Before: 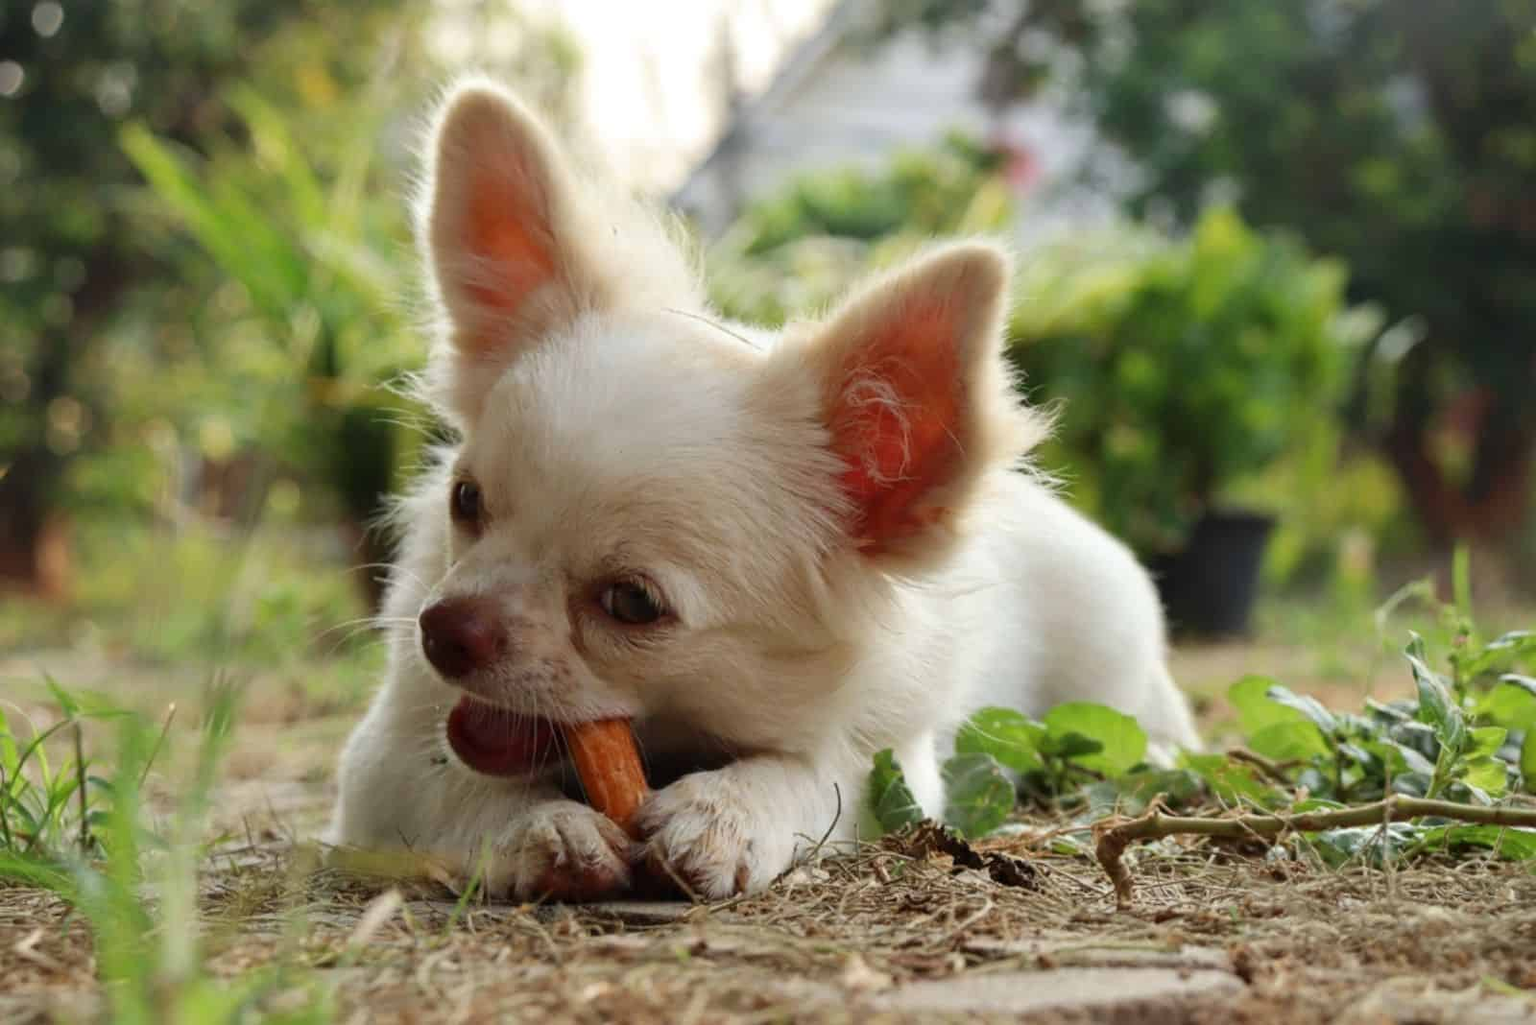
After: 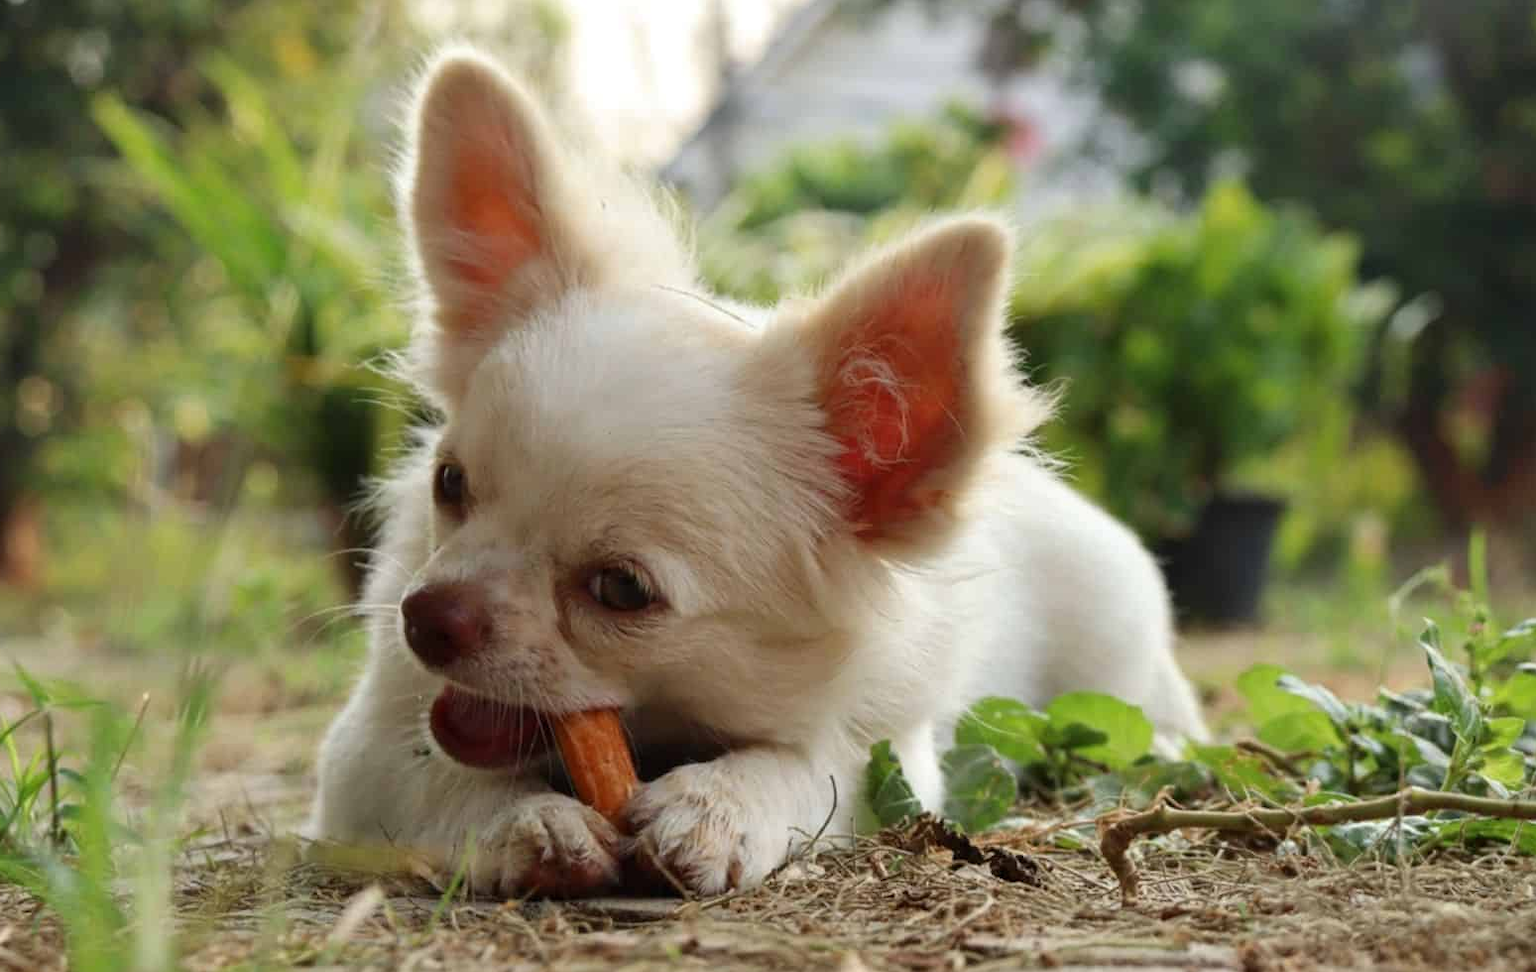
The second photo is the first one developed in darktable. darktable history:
crop: left 2.009%, top 3.203%, right 1.136%, bottom 4.898%
